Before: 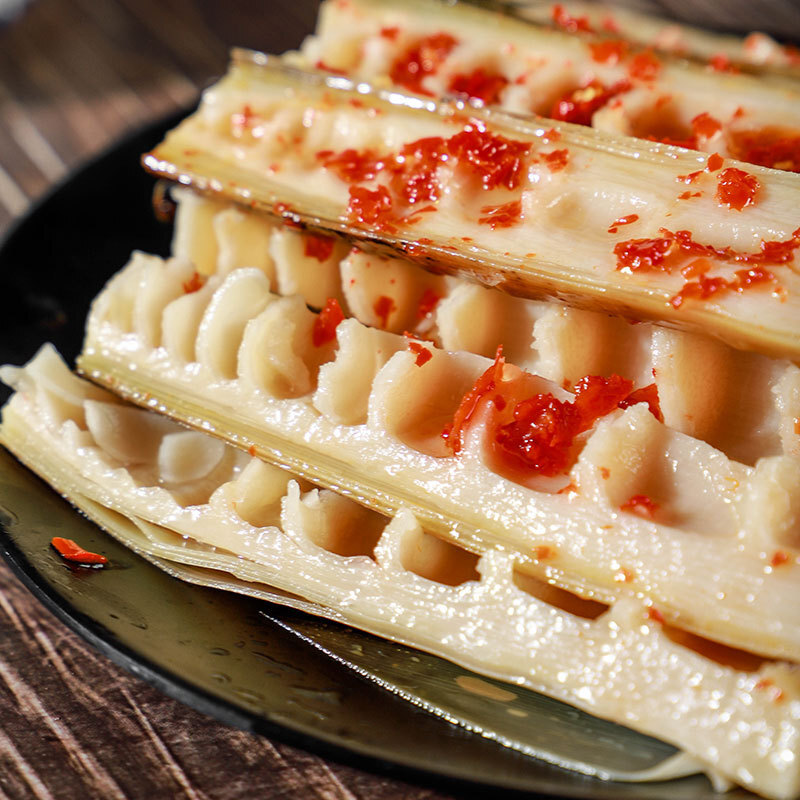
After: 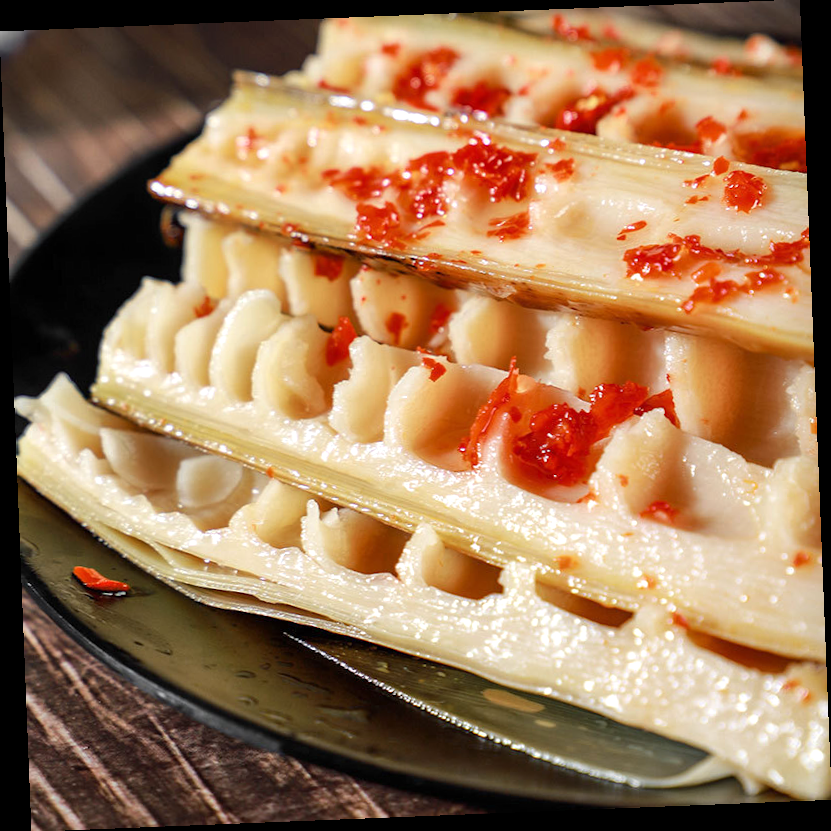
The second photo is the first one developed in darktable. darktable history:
rotate and perspective: rotation -2.29°, automatic cropping off
exposure: exposure 0.161 EV, compensate highlight preservation false
